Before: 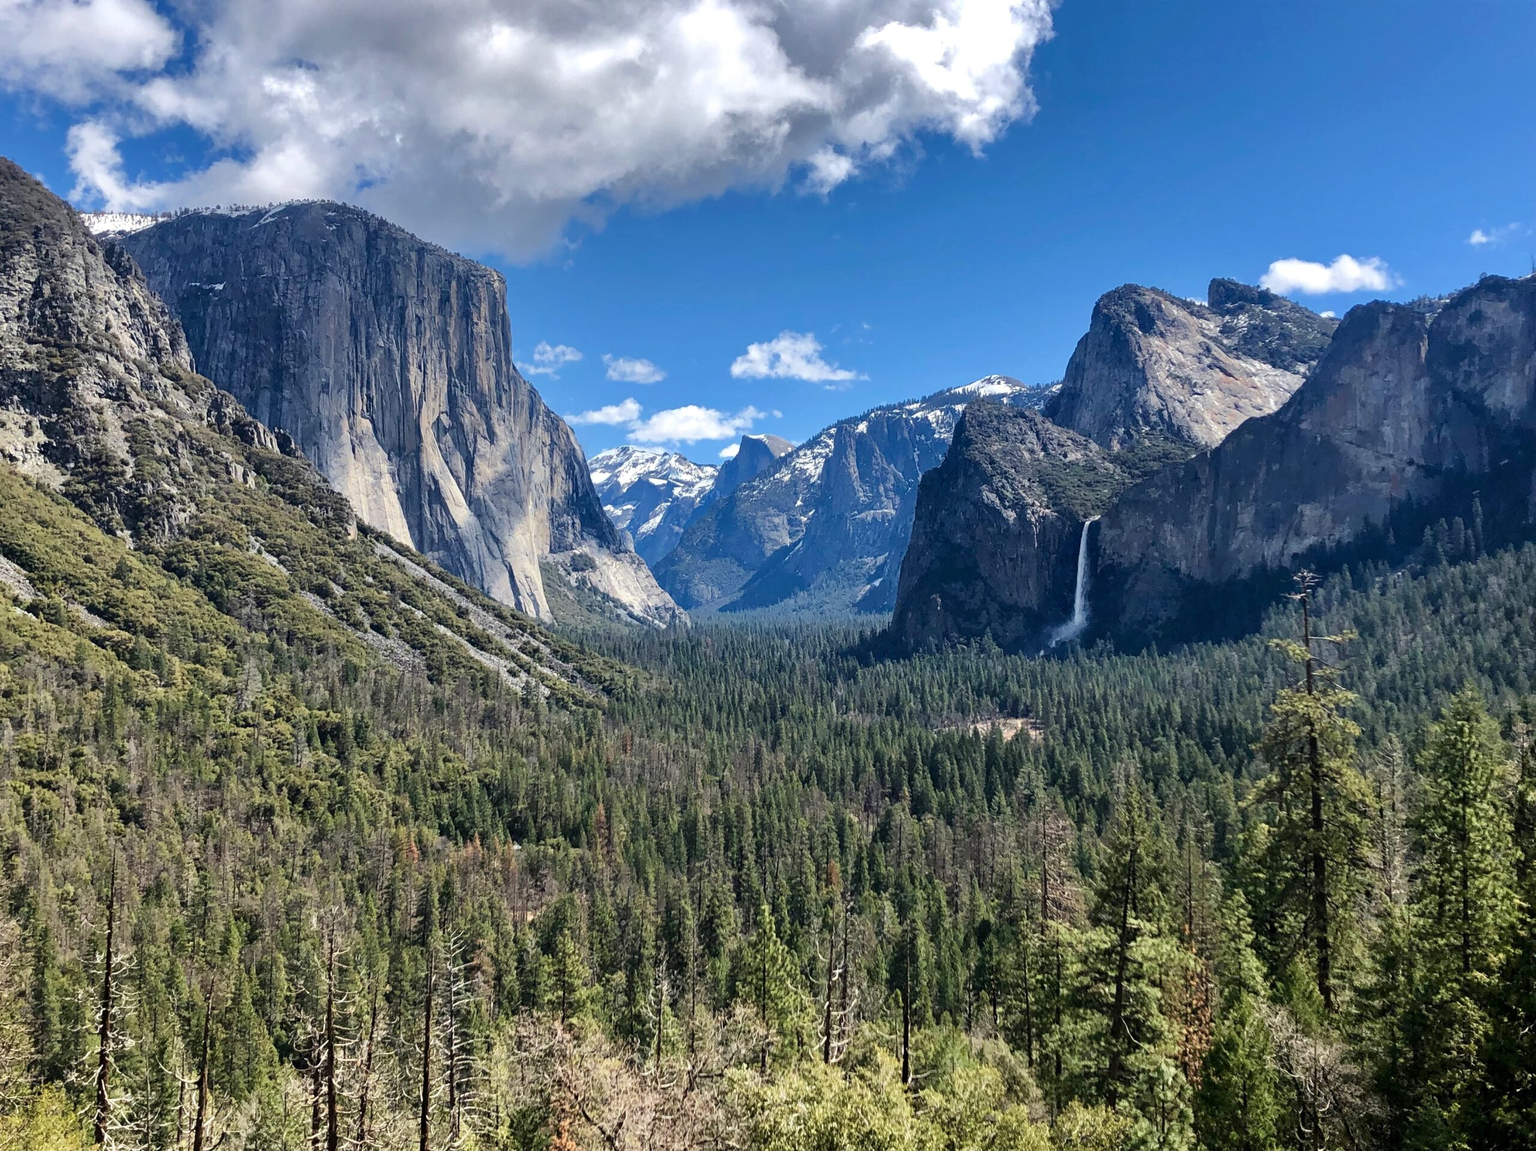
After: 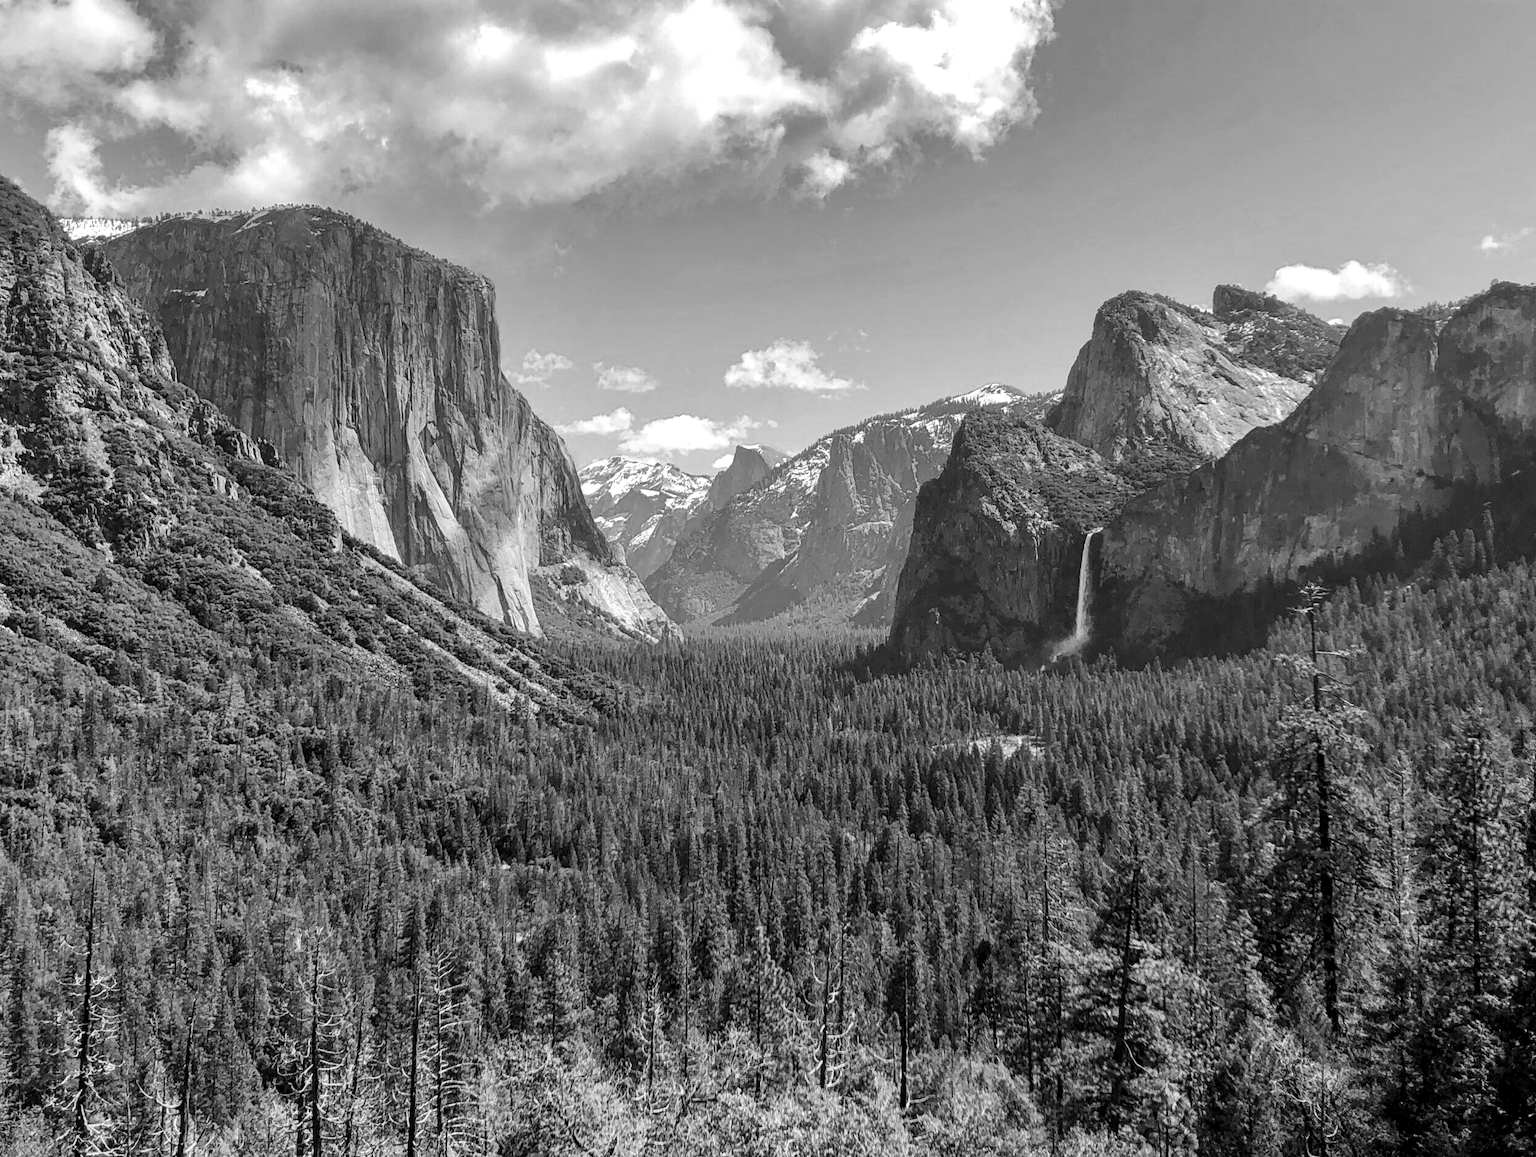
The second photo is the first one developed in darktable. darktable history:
color correction: highlights b* -0.013, saturation 0.485
color calibration: output gray [0.246, 0.254, 0.501, 0], x 0.37, y 0.382, temperature 4313.6 K
local contrast: on, module defaults
crop and rotate: left 1.494%, right 0.746%, bottom 1.692%
